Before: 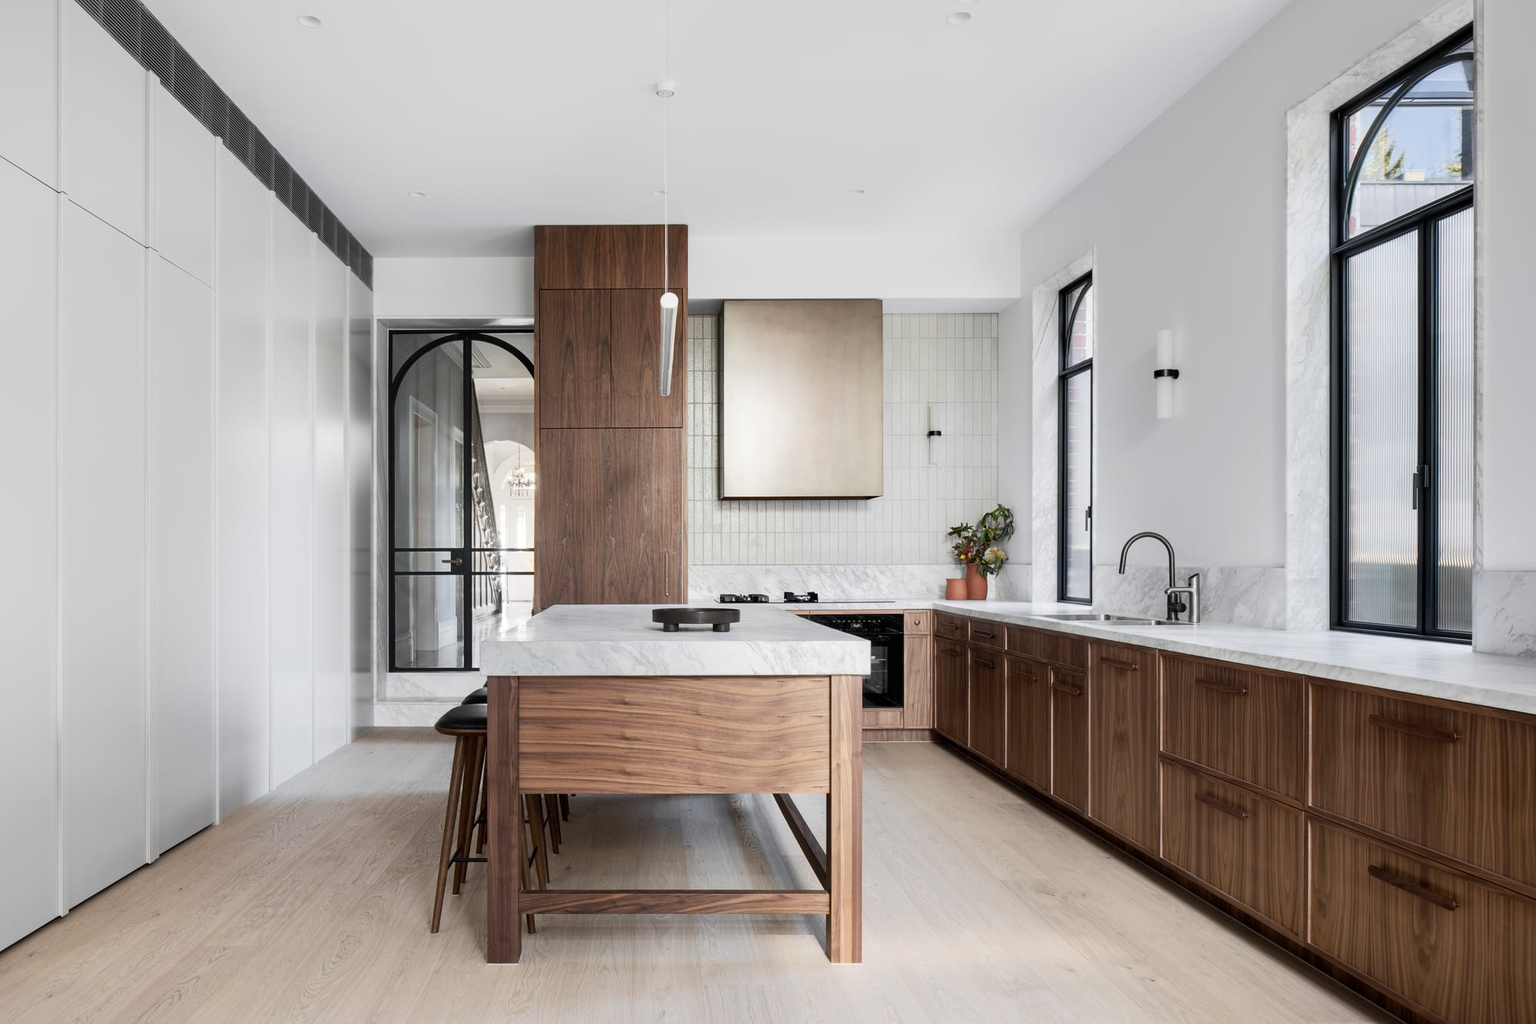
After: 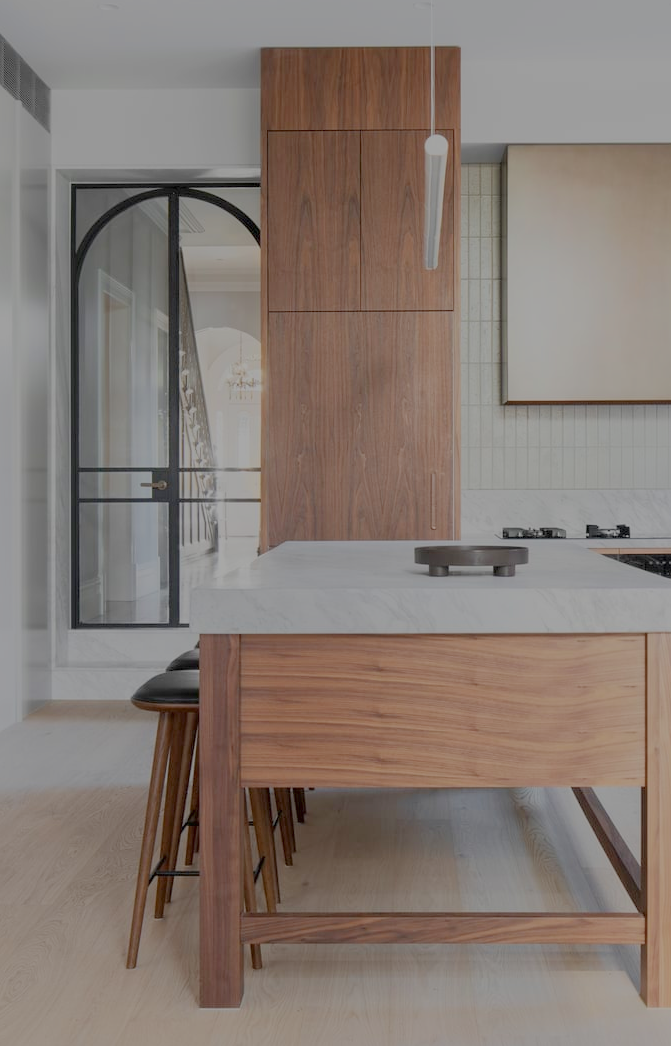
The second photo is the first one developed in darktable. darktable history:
crop and rotate: left 21.77%, top 18.528%, right 44.676%, bottom 2.997%
filmic rgb: black relative exposure -14 EV, white relative exposure 8 EV, threshold 3 EV, hardness 3.74, latitude 50%, contrast 0.5, color science v5 (2021), contrast in shadows safe, contrast in highlights safe, enable highlight reconstruction true
